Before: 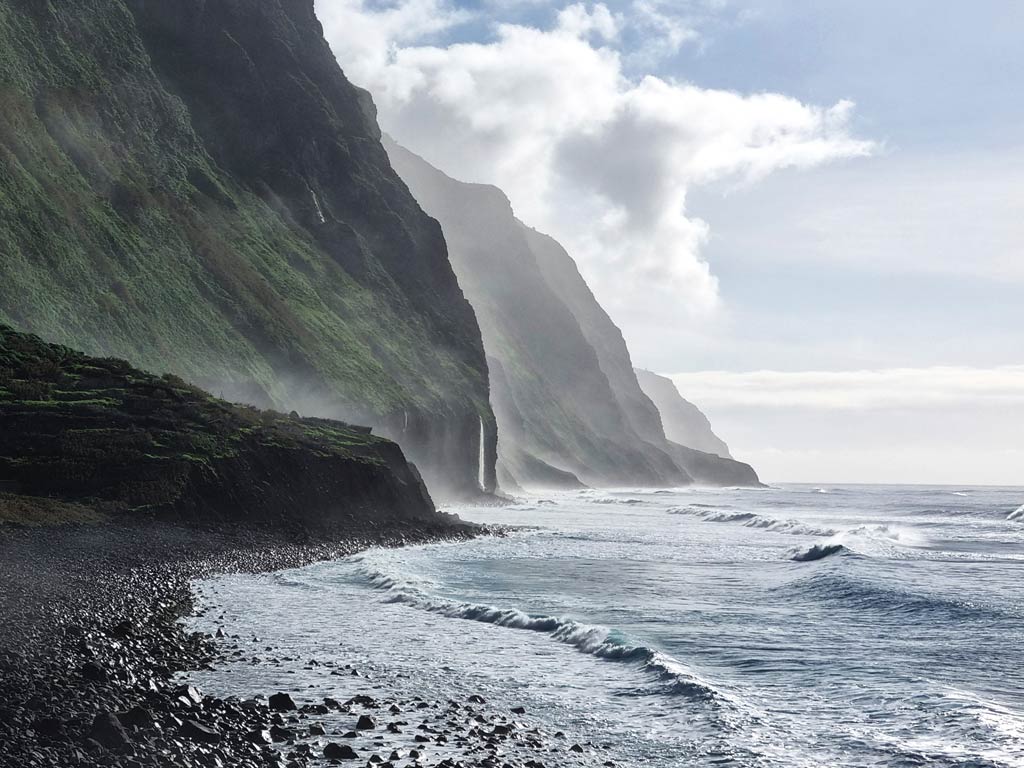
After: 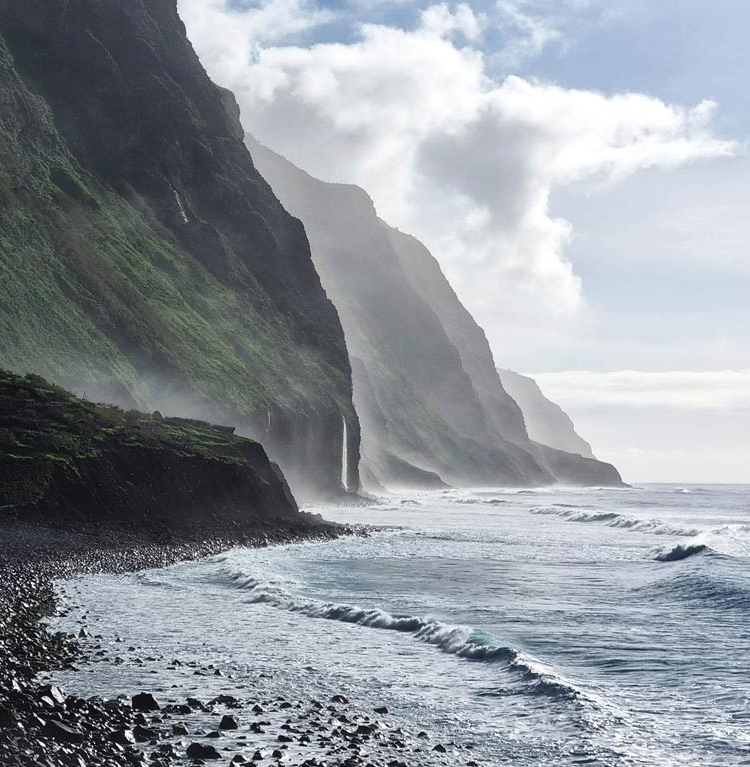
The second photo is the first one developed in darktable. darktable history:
white balance: emerald 1
crop: left 13.443%, right 13.31%
